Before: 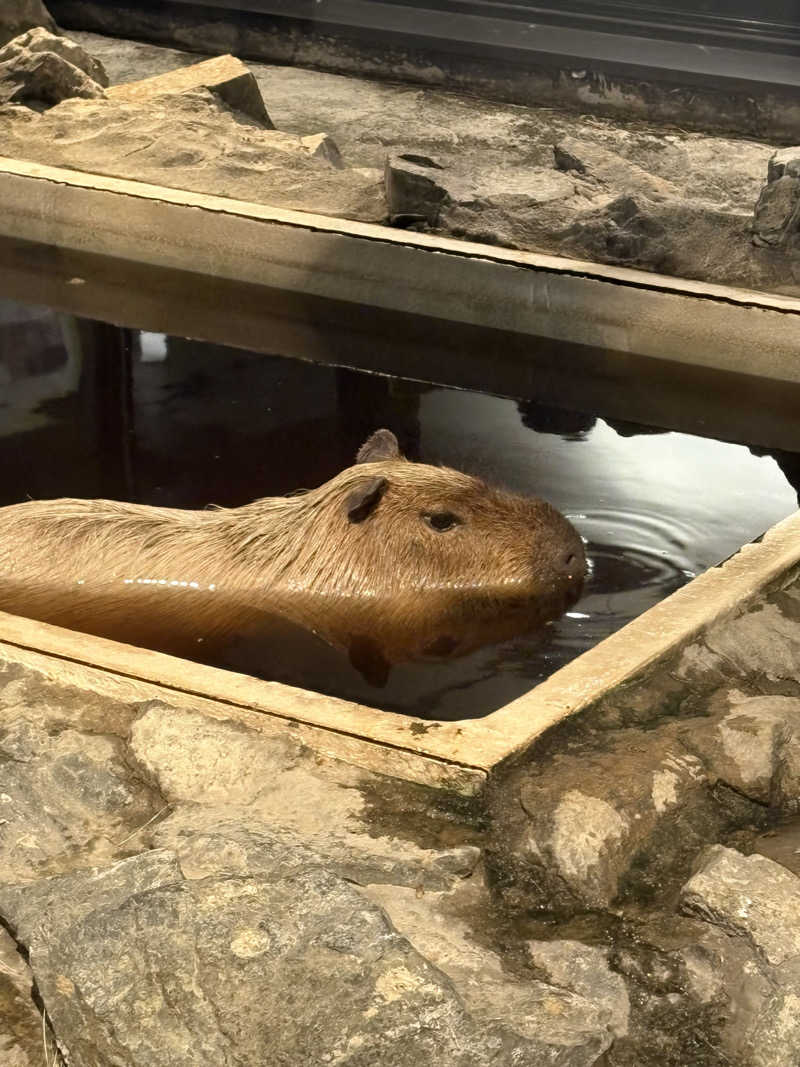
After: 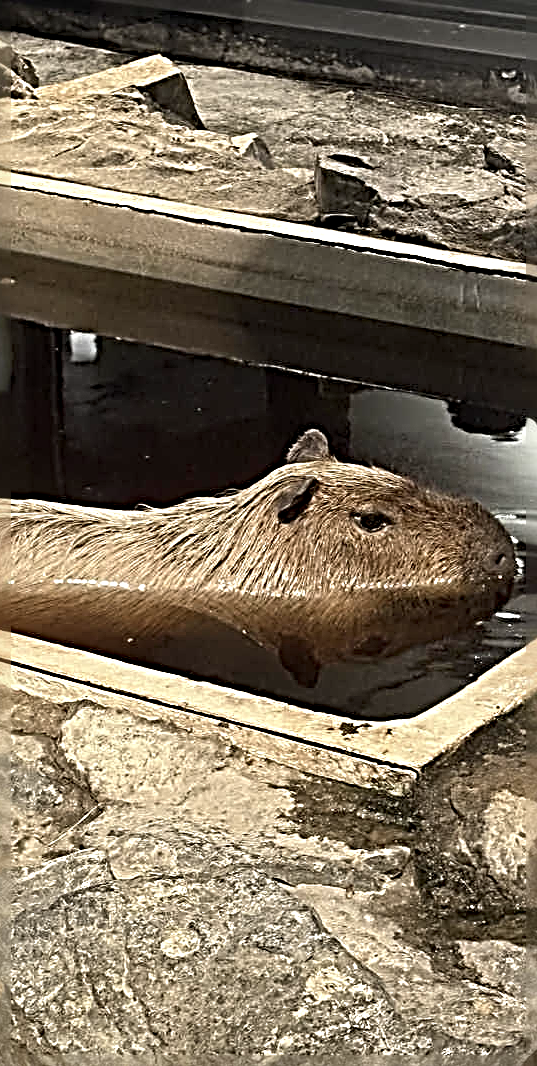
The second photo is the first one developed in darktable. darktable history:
crop and rotate: left 8.874%, right 23.886%
sharpen: radius 4.032, amount 2
color zones: curves: ch1 [(0, 0.34) (0.143, 0.164) (0.286, 0.152) (0.429, 0.176) (0.571, 0.173) (0.714, 0.188) (0.857, 0.199) (1, 0.34)], mix -60.36%
